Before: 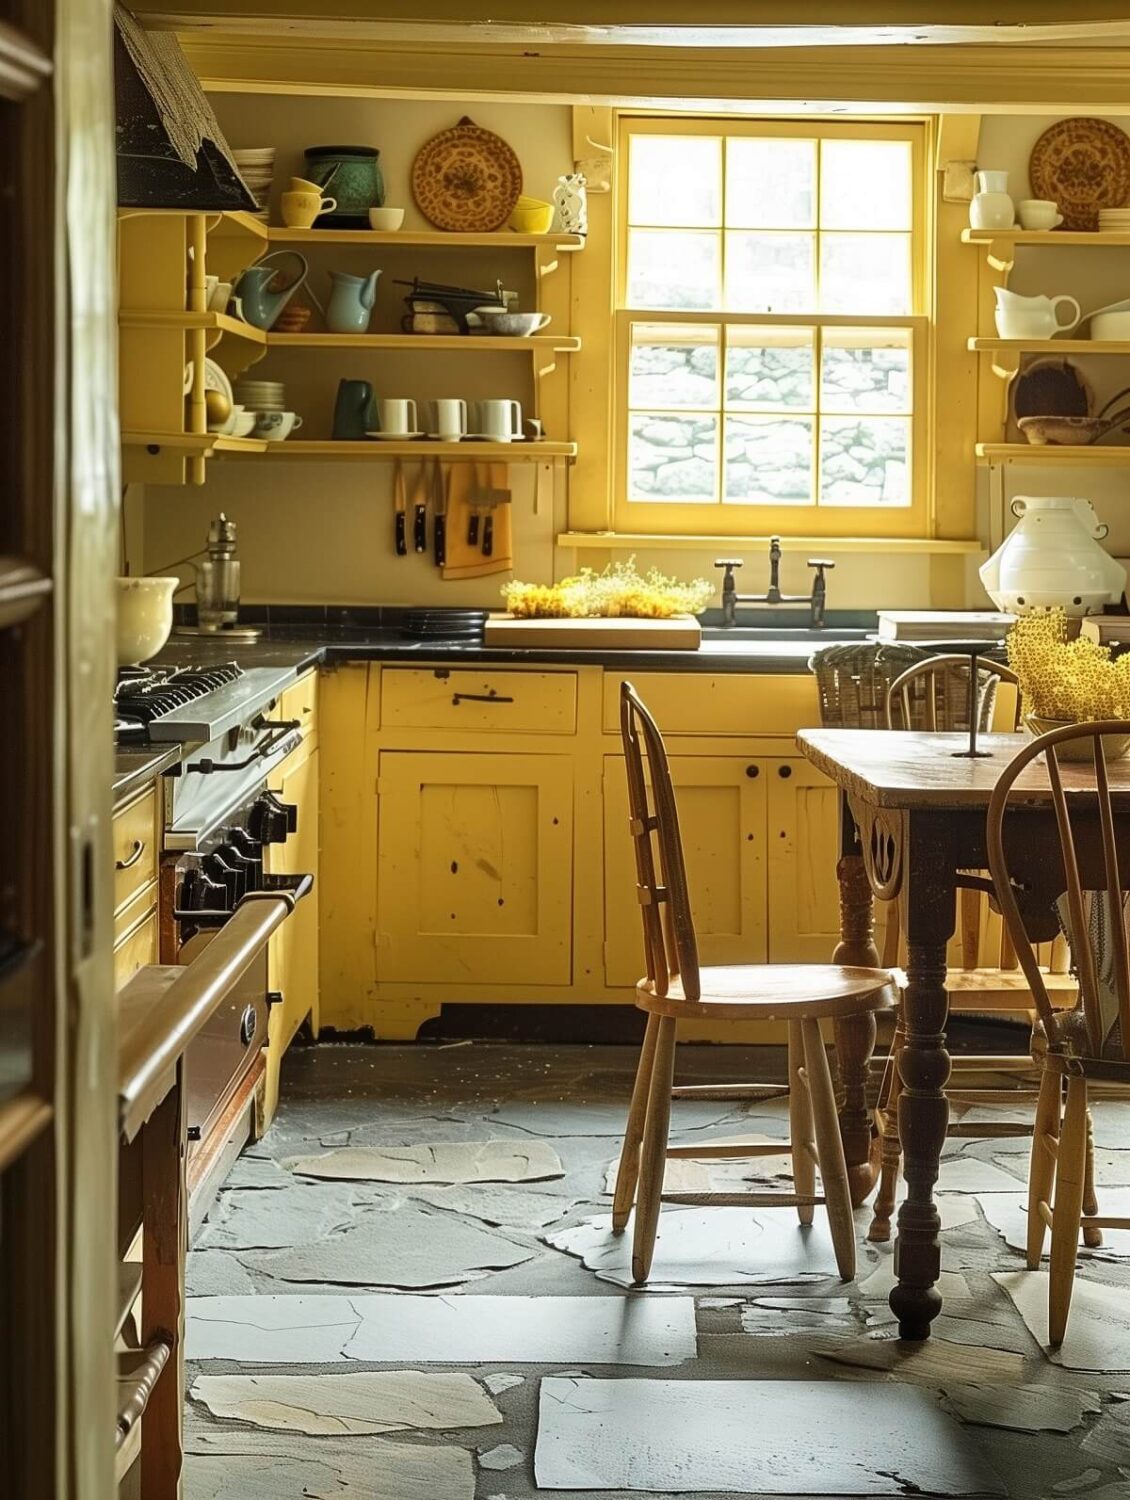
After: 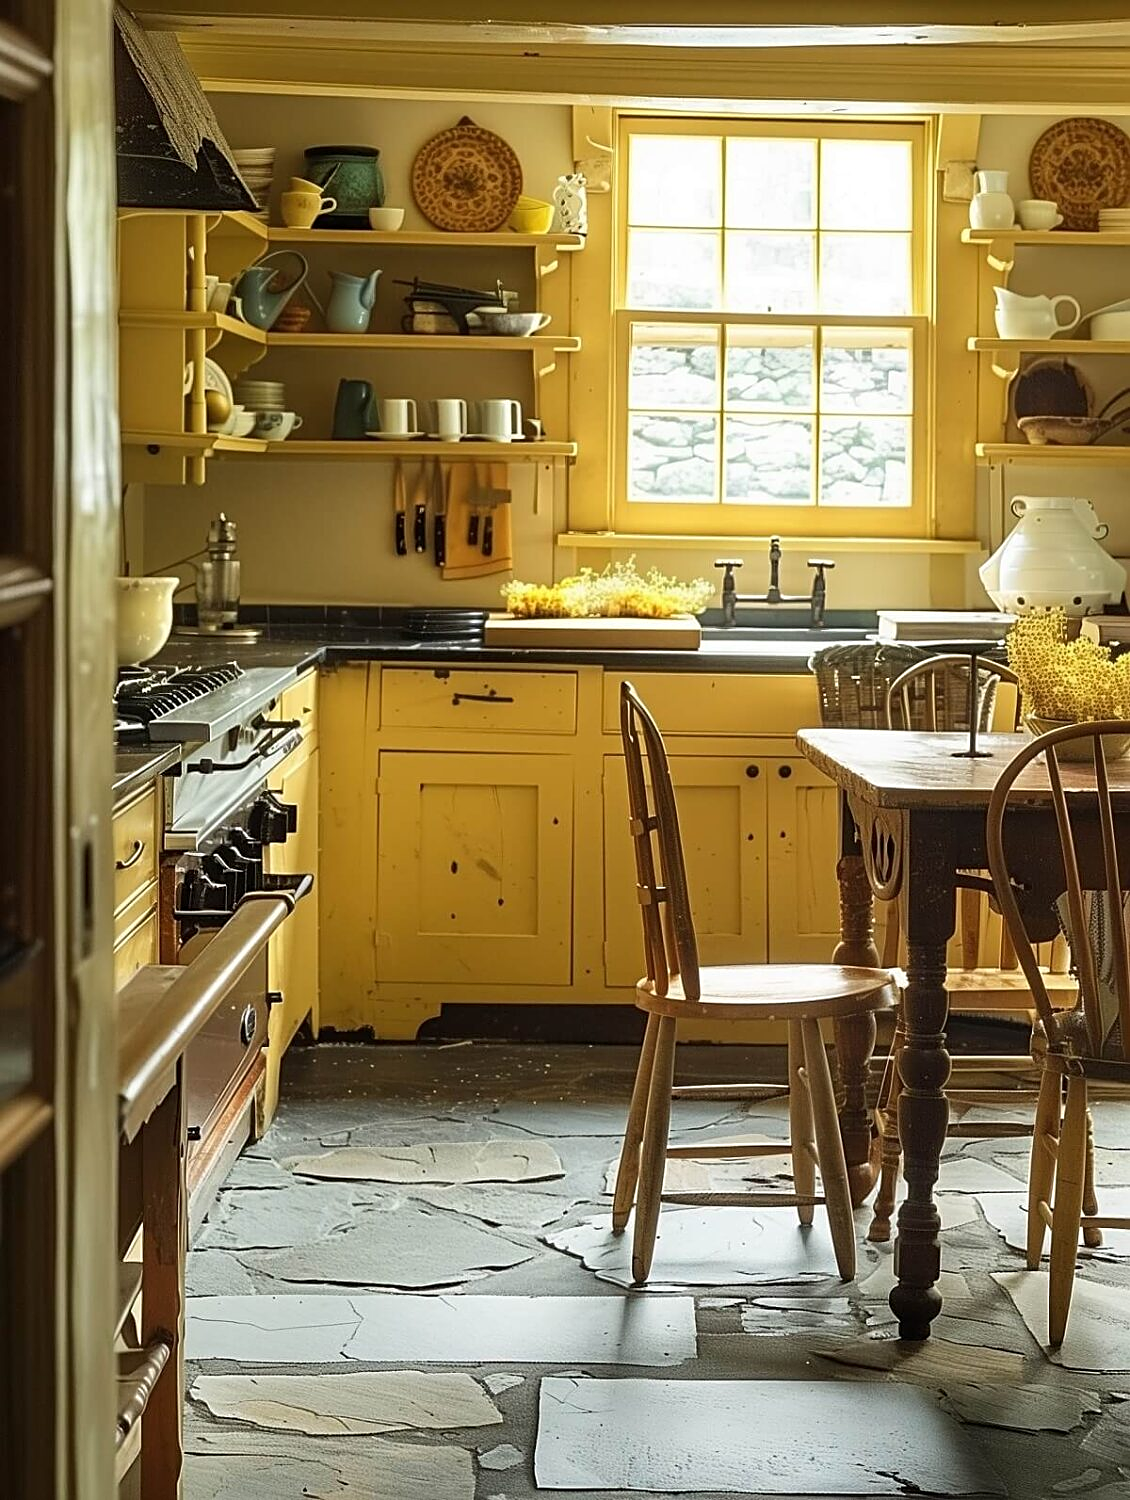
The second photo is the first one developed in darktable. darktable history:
color correction: highlights a* -0.137, highlights b* 0.137
sharpen: on, module defaults
